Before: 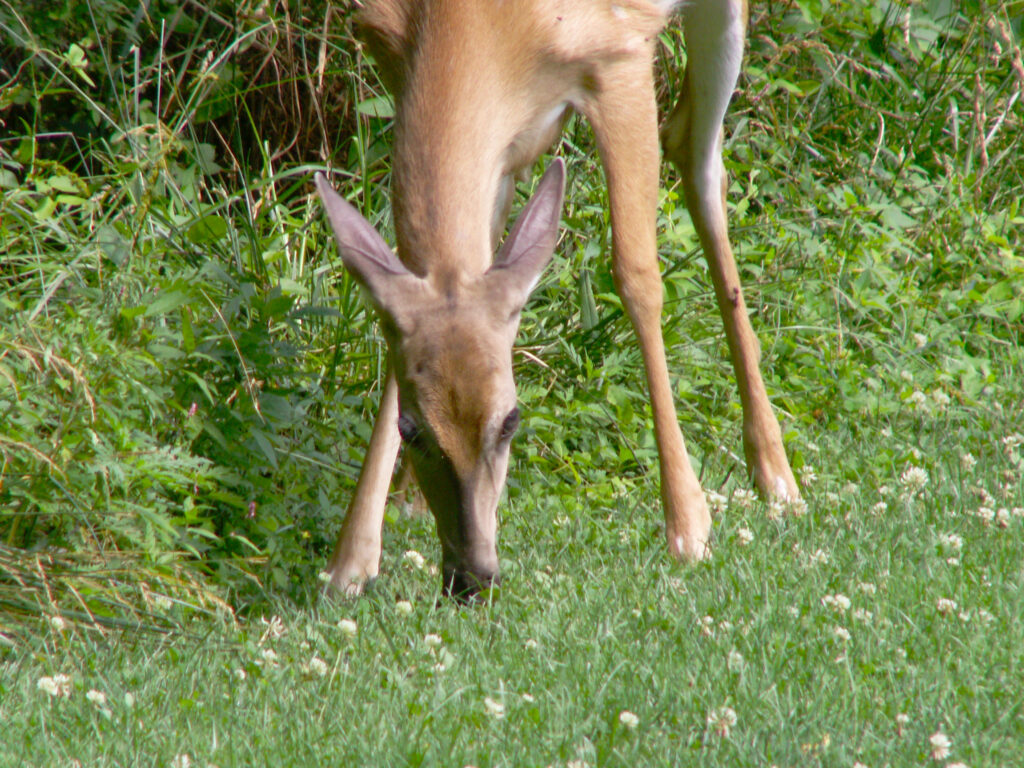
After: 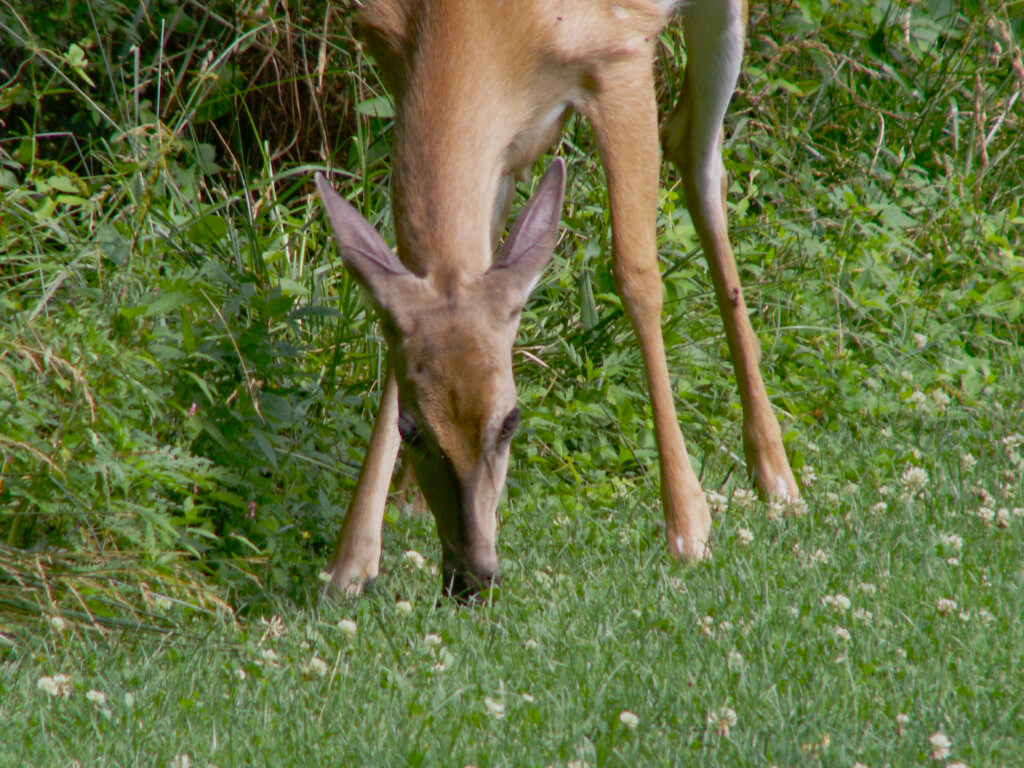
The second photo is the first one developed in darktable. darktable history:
haze removal: compatibility mode true, adaptive false
exposure: exposure -0.462 EV, compensate highlight preservation false
